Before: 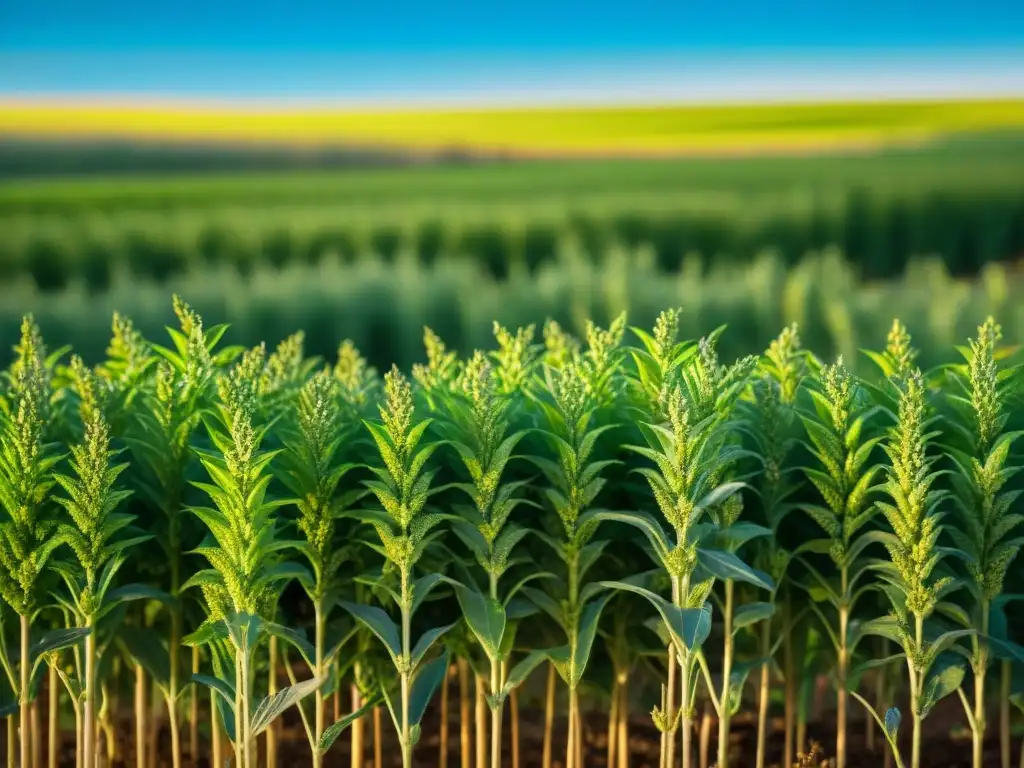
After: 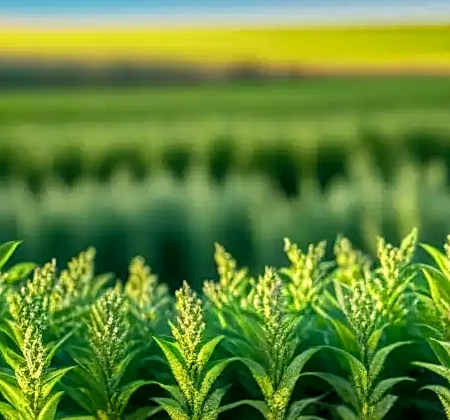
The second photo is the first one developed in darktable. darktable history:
crop: left 20.503%, top 10.869%, right 35.501%, bottom 34.426%
shadows and highlights: radius 102.7, shadows 50.55, highlights -65.54, highlights color adjustment 0.045%, soften with gaussian
sharpen: on, module defaults
exposure: black level correction -0.001, exposure 0.079 EV, compensate highlight preservation false
tone curve: curves: ch0 [(0, 0) (0.059, 0.027) (0.162, 0.125) (0.304, 0.279) (0.547, 0.532) (0.828, 0.815) (1, 0.983)]; ch1 [(0, 0) (0.23, 0.166) (0.34, 0.308) (0.371, 0.337) (0.429, 0.411) (0.477, 0.462) (0.499, 0.498) (0.529, 0.537) (0.559, 0.582) (0.743, 0.798) (1, 1)]; ch2 [(0, 0) (0.431, 0.414) (0.498, 0.503) (0.524, 0.528) (0.568, 0.546) (0.6, 0.597) (0.634, 0.645) (0.728, 0.742) (1, 1)], preserve colors none
local contrast: on, module defaults
